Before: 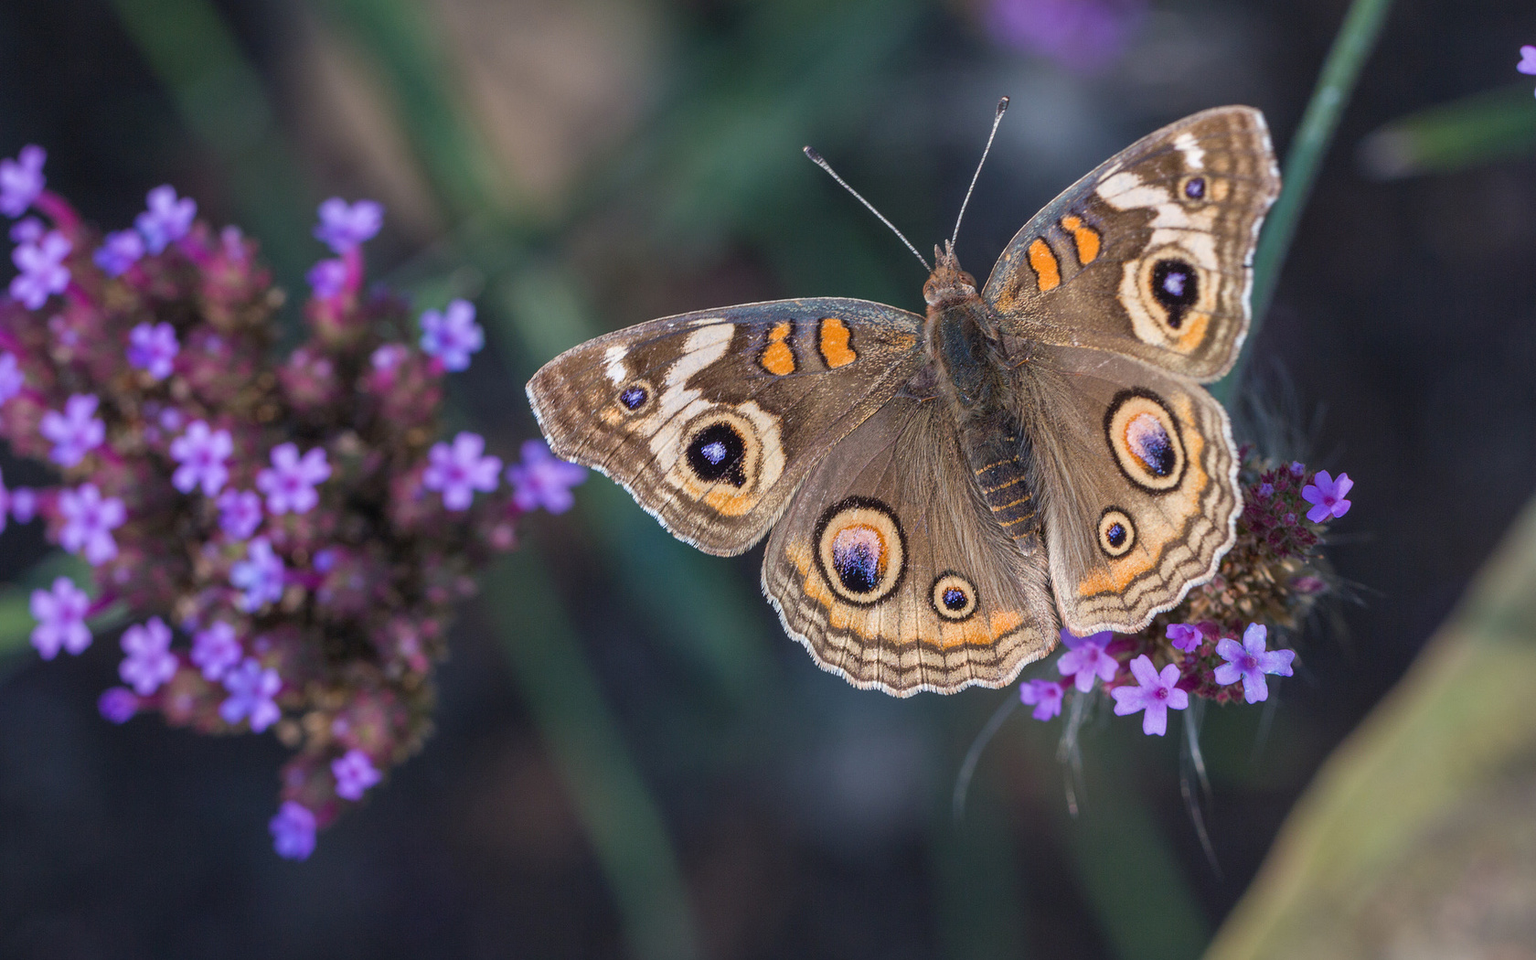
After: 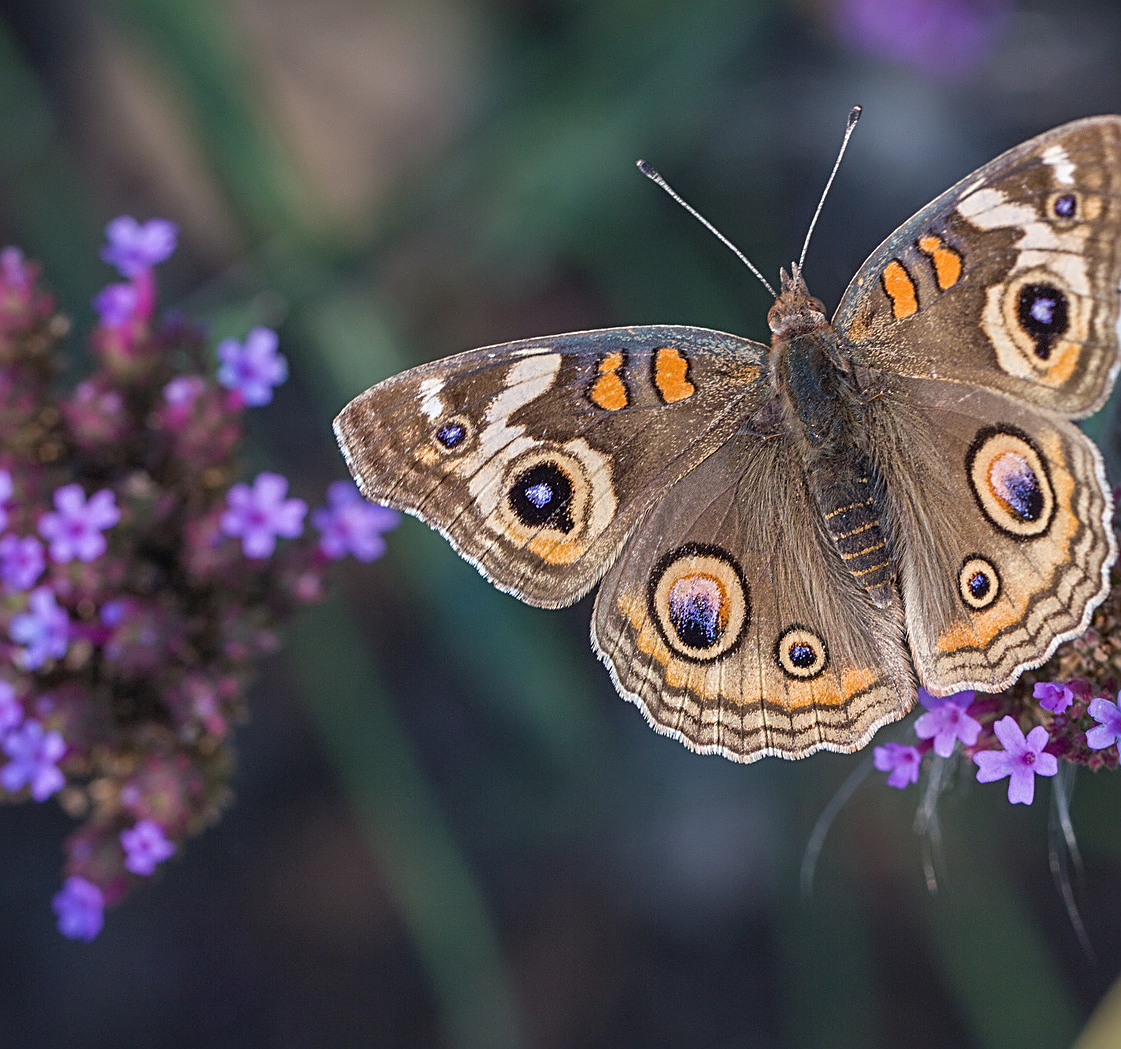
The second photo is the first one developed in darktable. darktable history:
crop and rotate: left 14.453%, right 18.801%
sharpen: radius 2.68, amount 0.658
